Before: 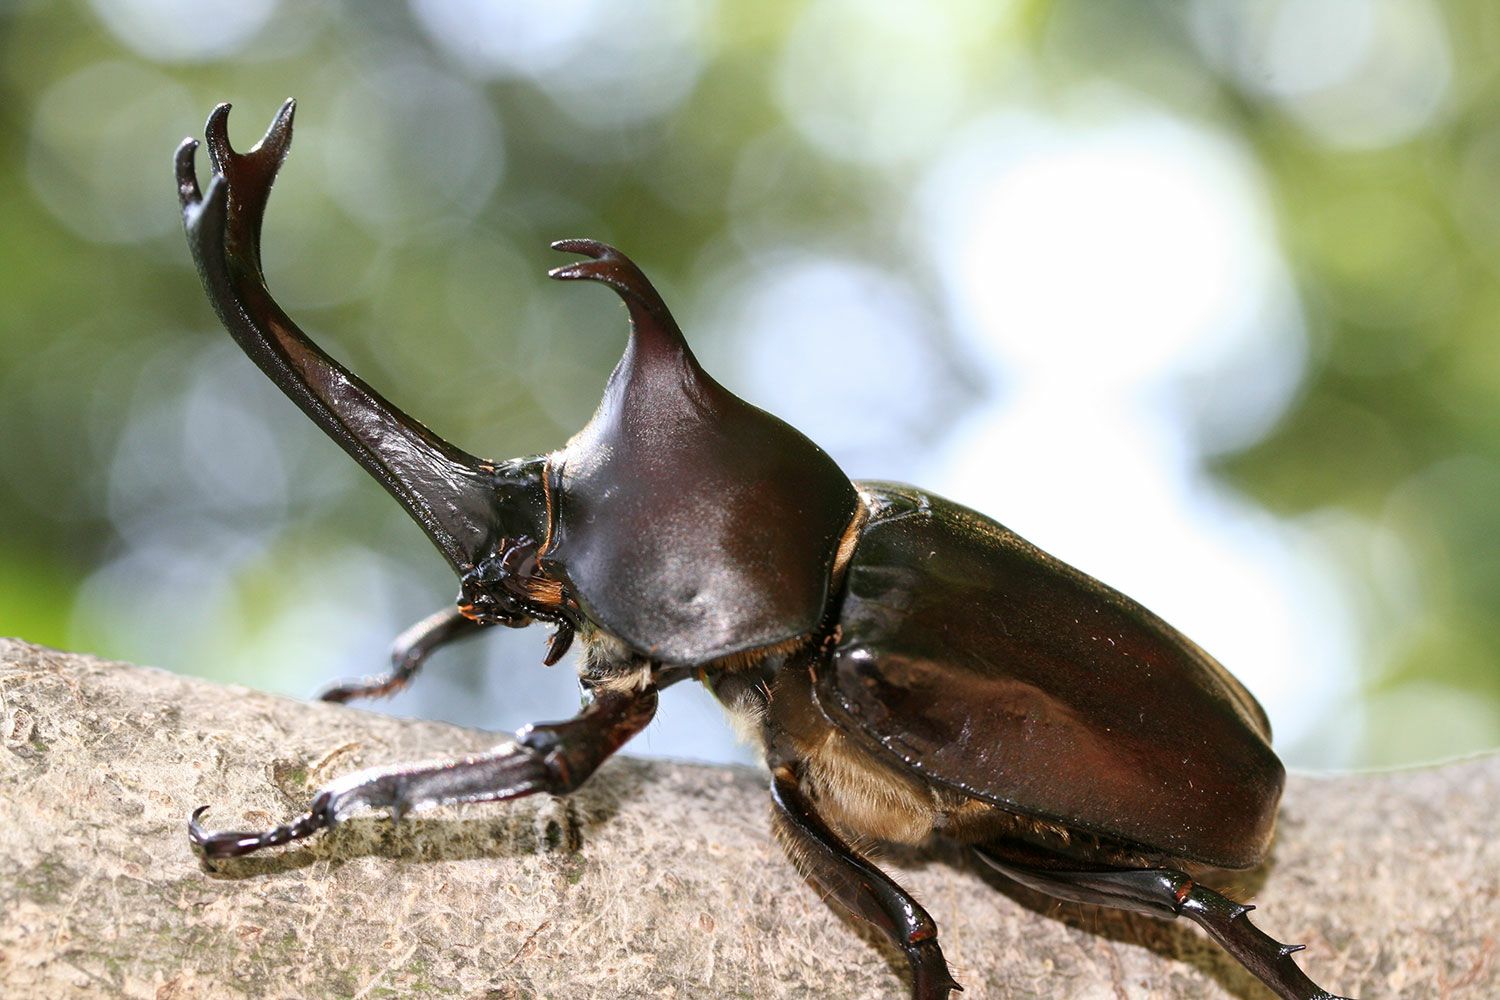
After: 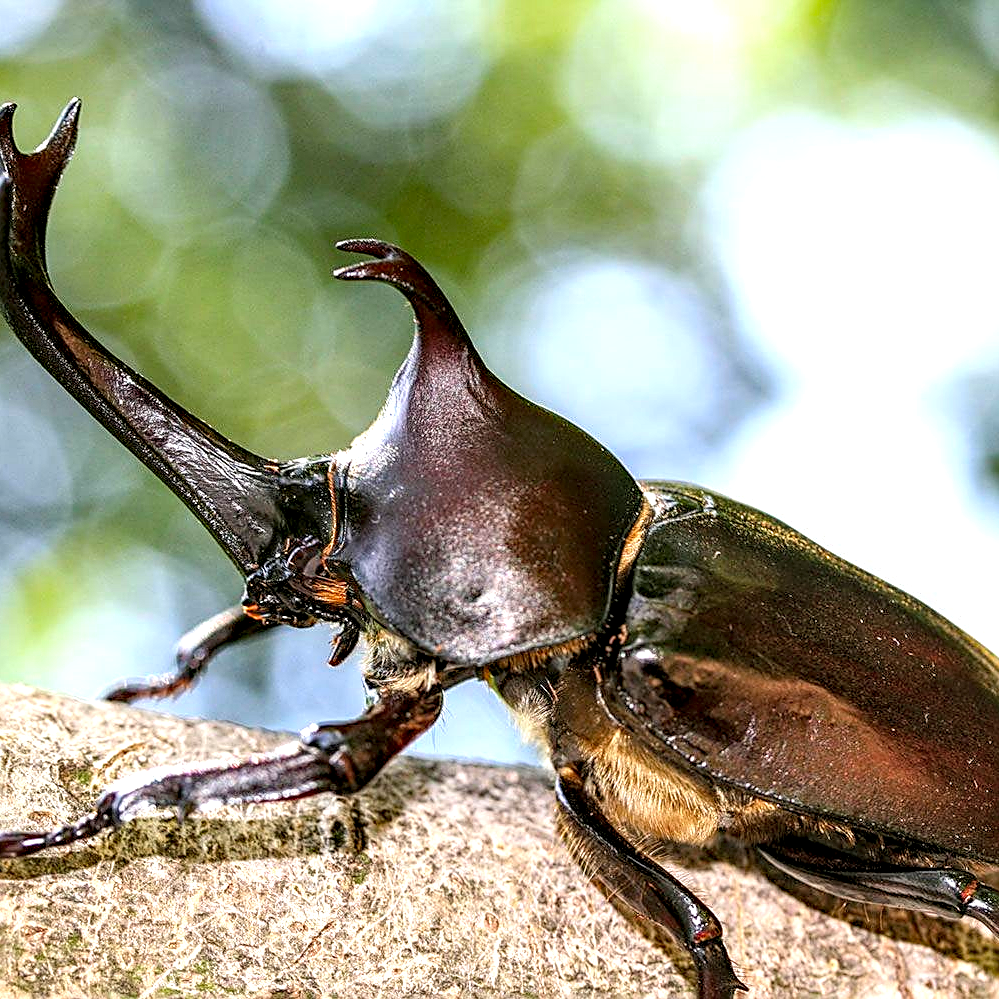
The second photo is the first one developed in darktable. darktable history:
local contrast: highlights 19%, detail 186%
sharpen: amount 0.75
contrast brightness saturation: contrast 0.07, brightness 0.18, saturation 0.4
exposure: exposure 0.127 EV, compensate highlight preservation false
crop and rotate: left 14.436%, right 18.898%
haze removal: strength 0.29, distance 0.25, compatibility mode true, adaptive false
